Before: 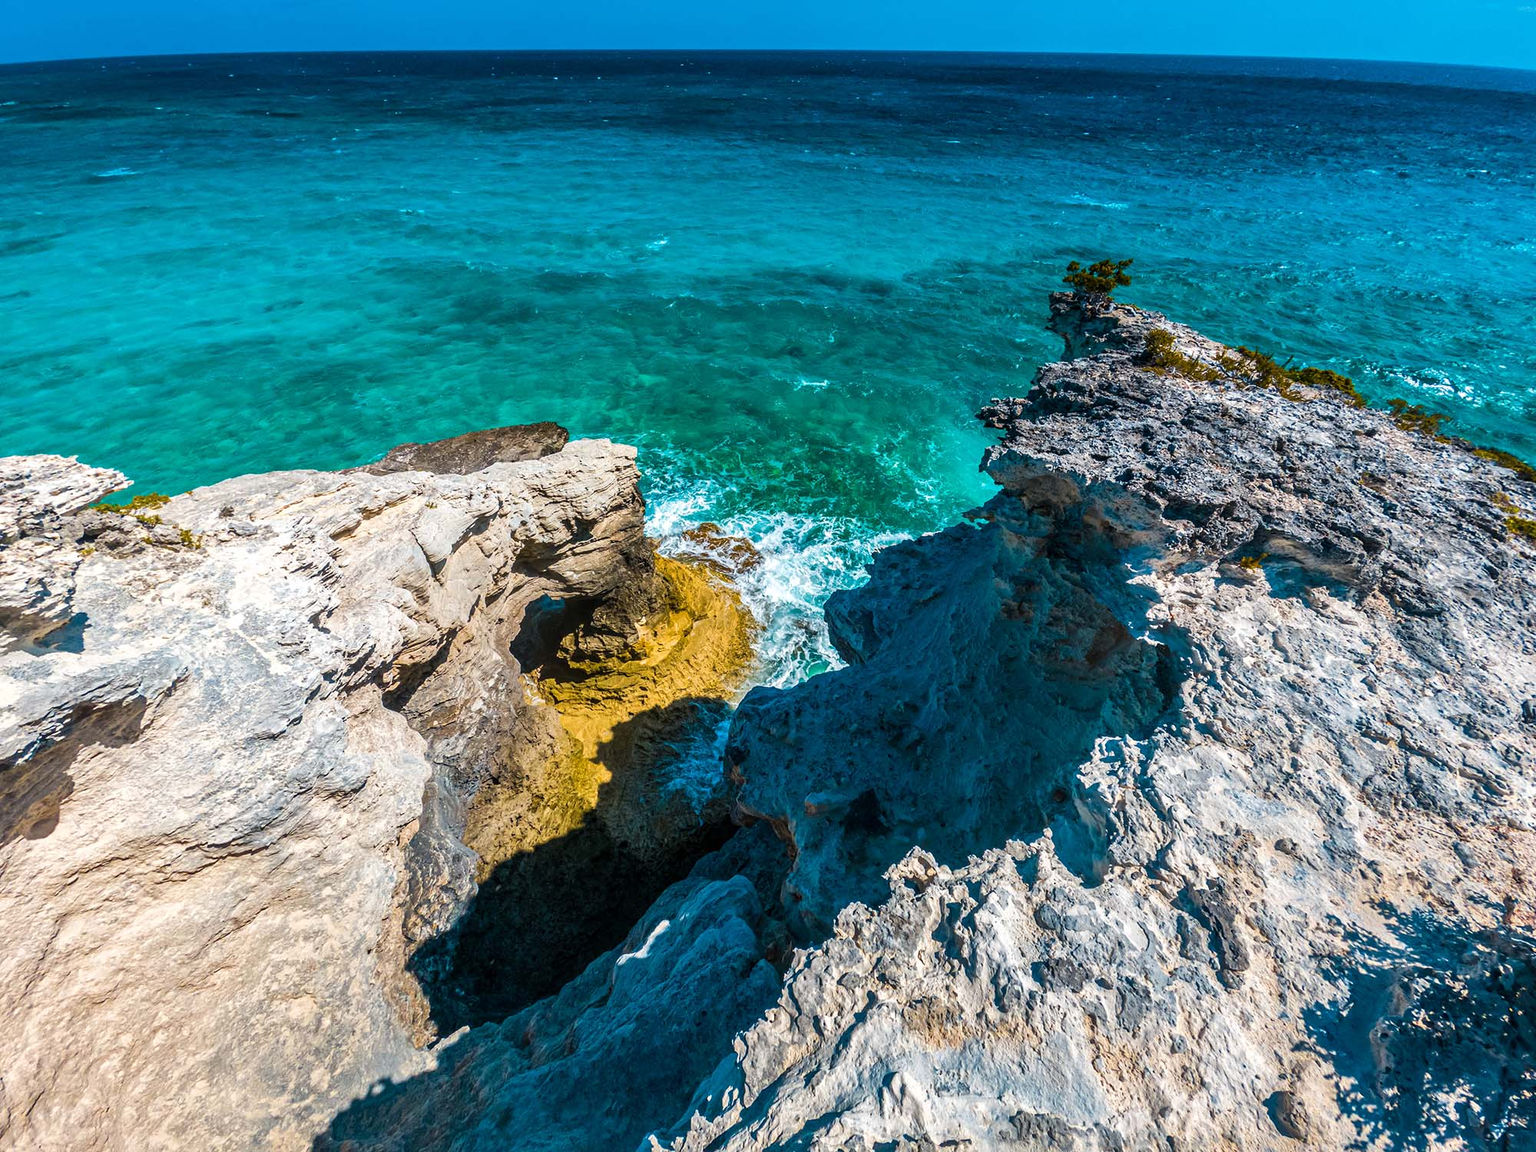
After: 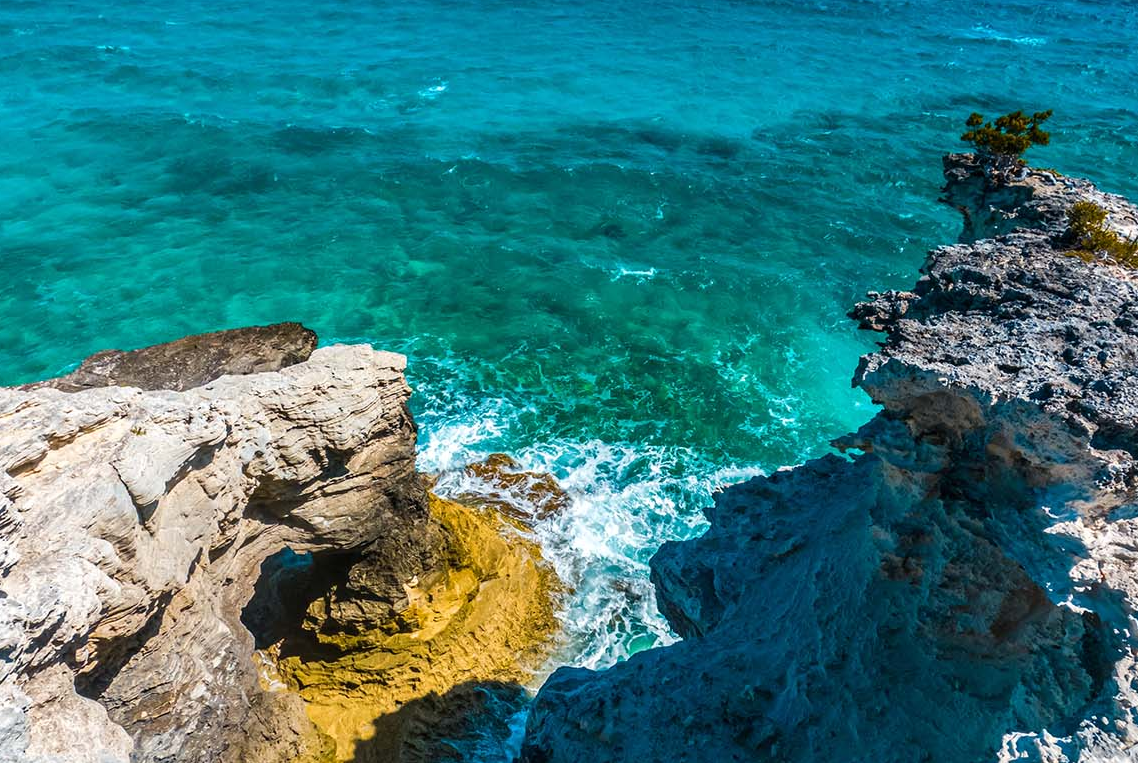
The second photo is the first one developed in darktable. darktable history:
crop: left 21.162%, top 15.149%, right 21.927%, bottom 33.981%
